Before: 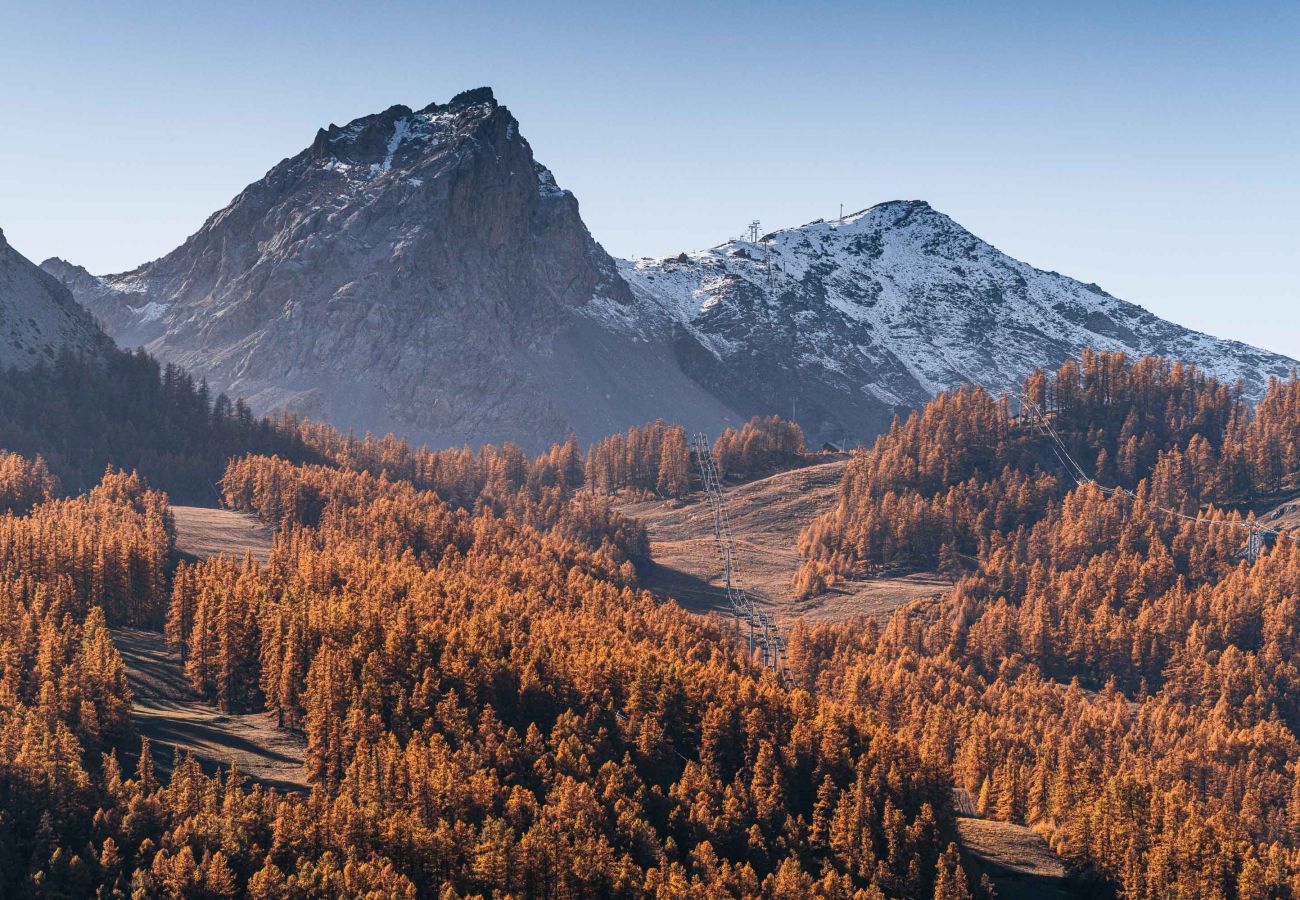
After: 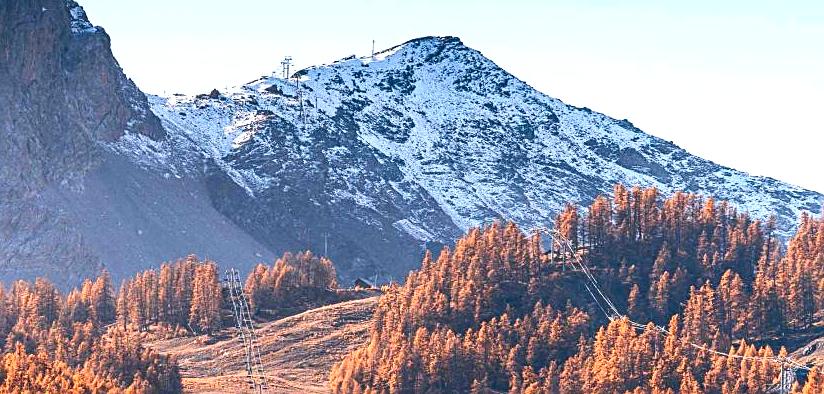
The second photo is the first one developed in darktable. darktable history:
crop: left 36.052%, top 18.274%, right 0.522%, bottom 37.878%
color calibration: illuminant same as pipeline (D50), adaptation XYZ, x 0.347, y 0.357, temperature 5013.44 K
exposure: black level correction 0, exposure 0.681 EV, compensate highlight preservation false
contrast brightness saturation: contrast 0.159, saturation 0.312
sharpen: on, module defaults
tone equalizer: smoothing diameter 2.18%, edges refinement/feathering 24.98, mask exposure compensation -1.57 EV, filter diffusion 5
base curve: preserve colors none
